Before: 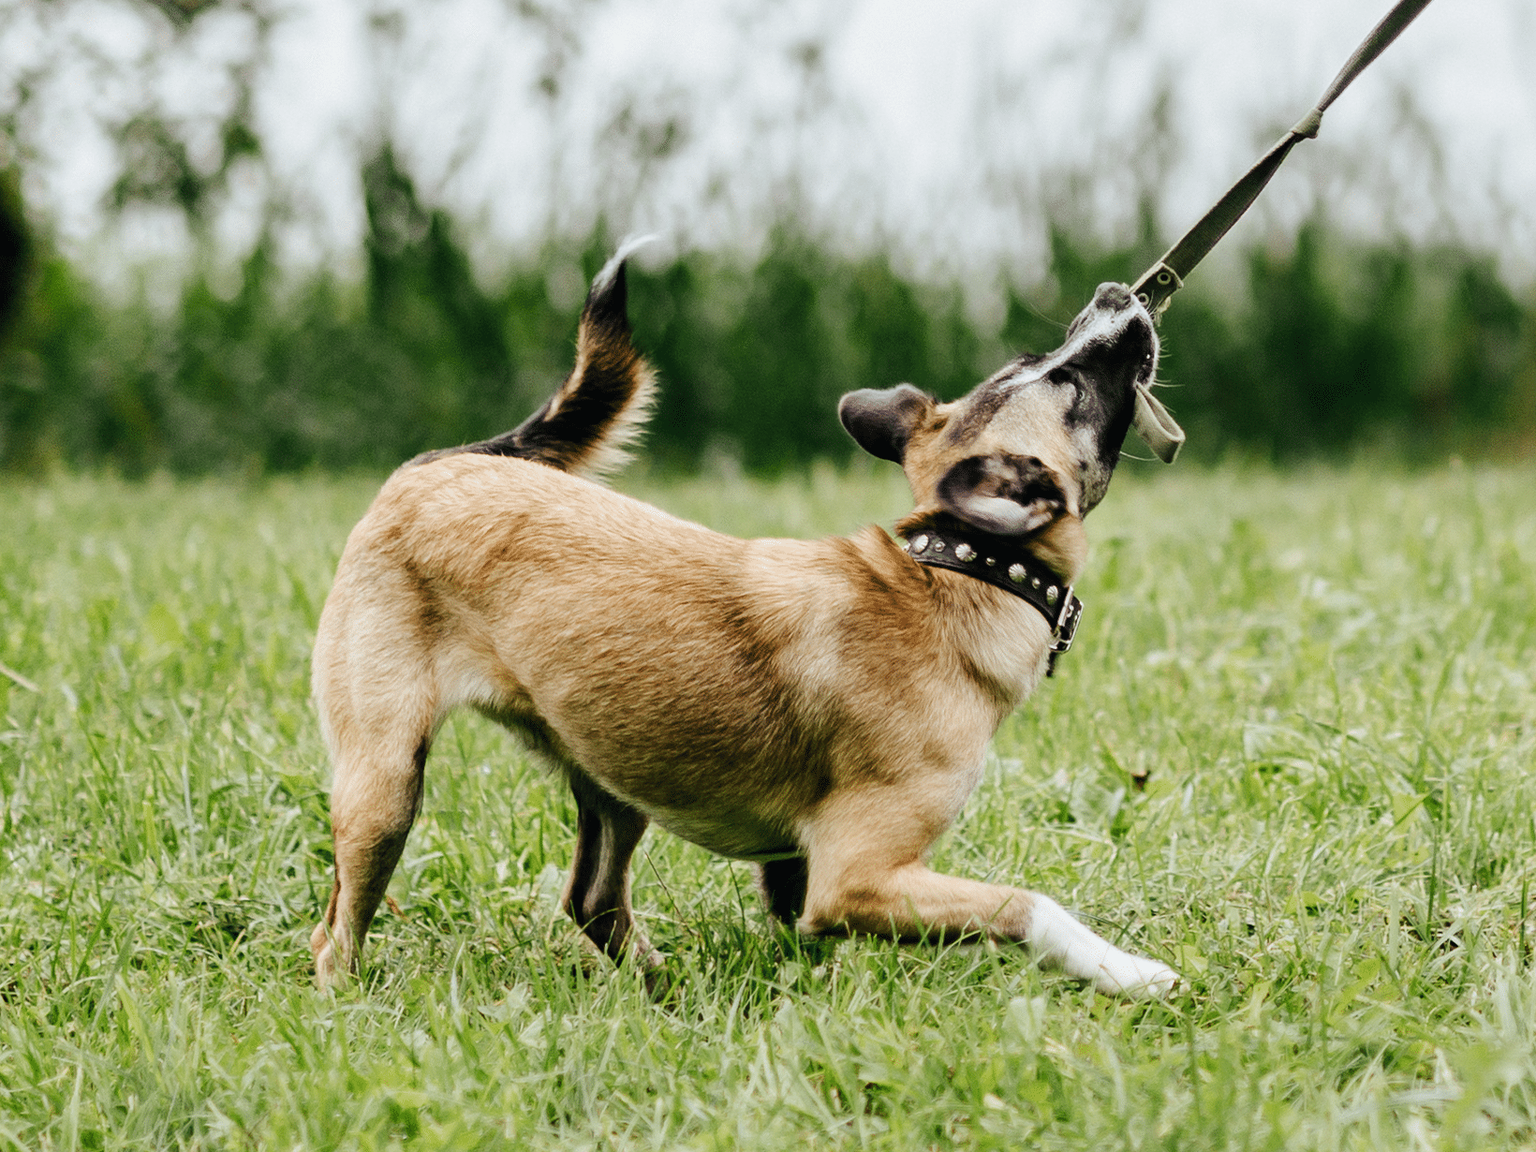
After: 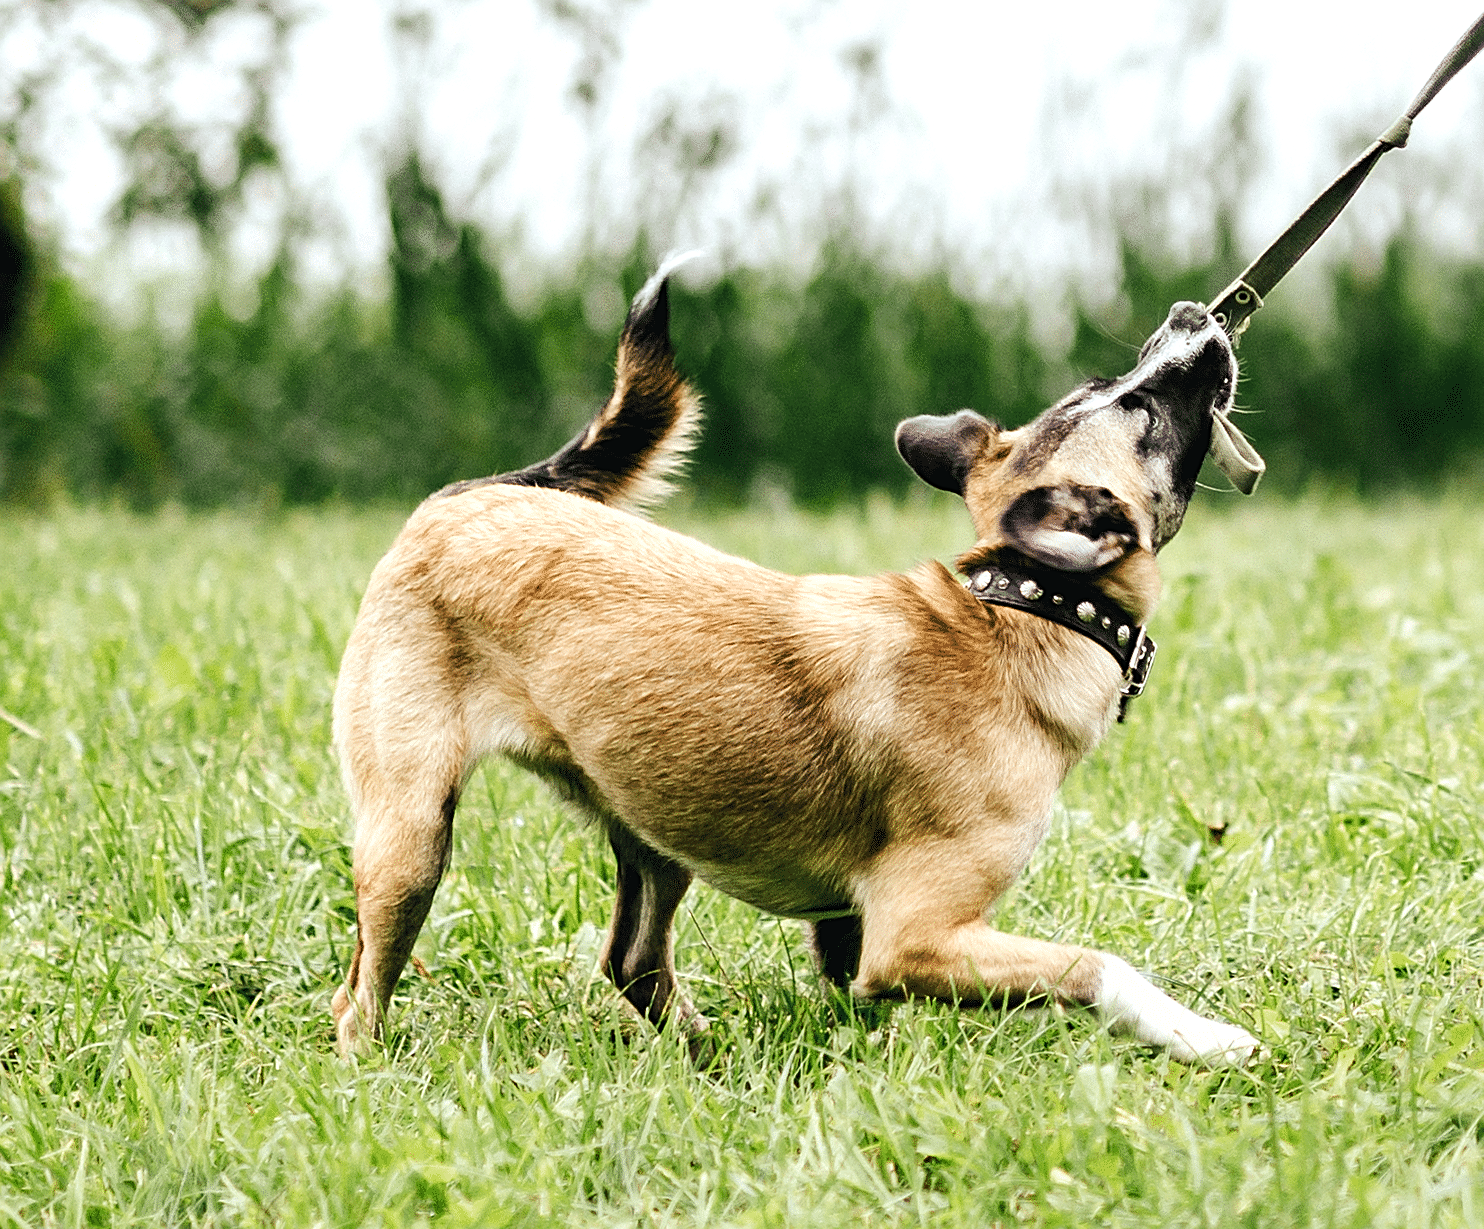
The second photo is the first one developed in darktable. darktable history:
sharpen: on, module defaults
crop: right 9.509%, bottom 0.031%
exposure: exposure 0.485 EV, compensate highlight preservation false
